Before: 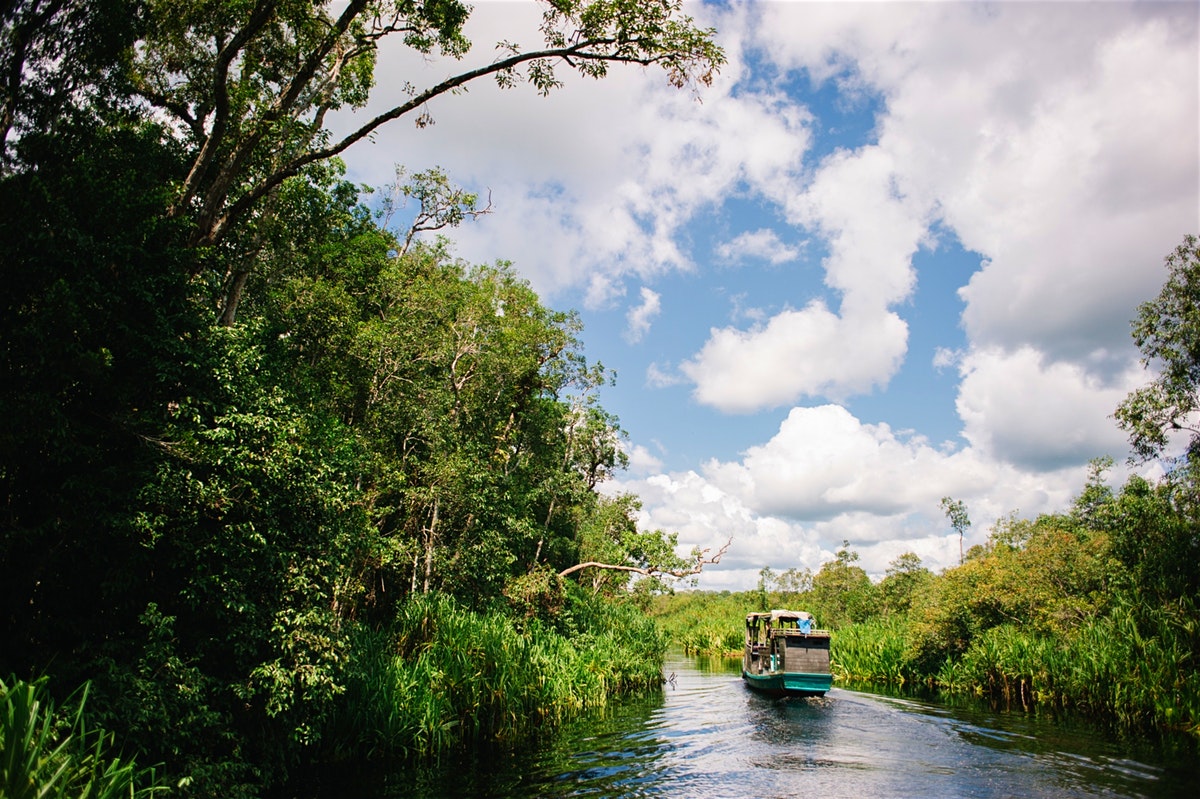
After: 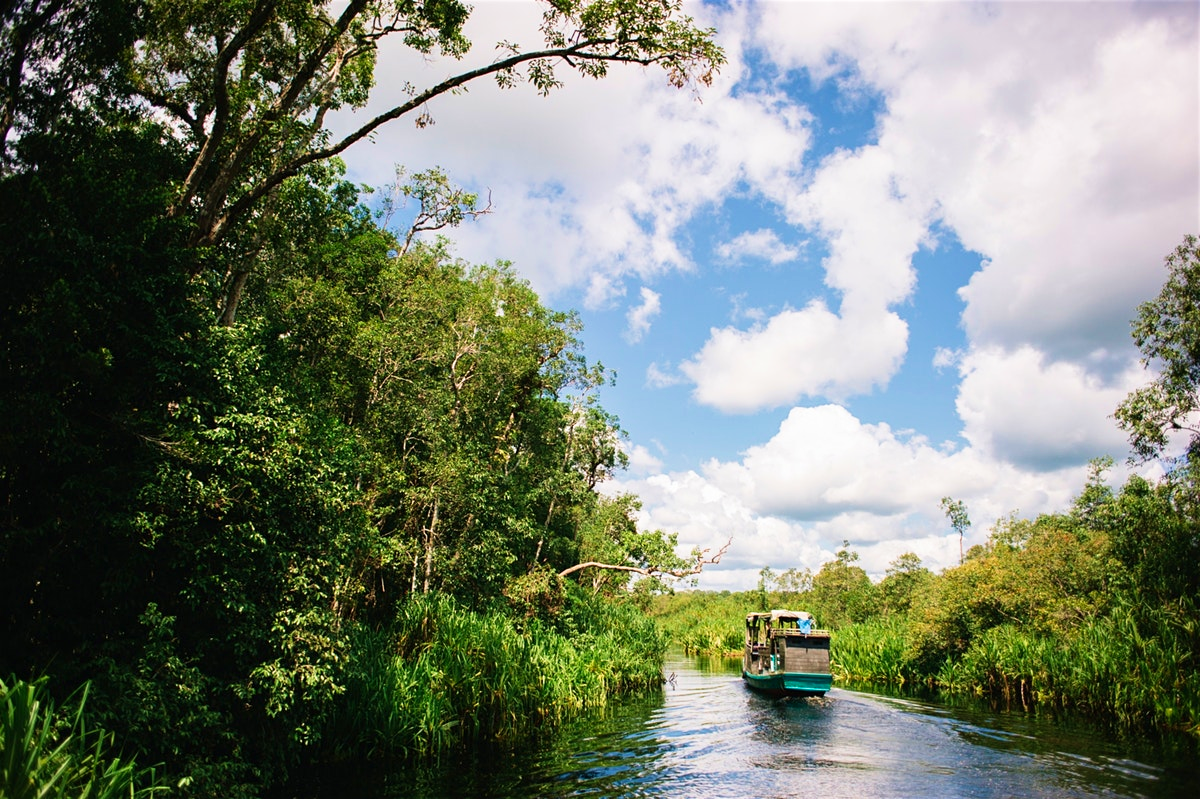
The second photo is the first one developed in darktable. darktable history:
tone curve: curves: ch0 [(0, 0) (0.003, 0.003) (0.011, 0.012) (0.025, 0.026) (0.044, 0.047) (0.069, 0.073) (0.1, 0.105) (0.136, 0.143) (0.177, 0.187) (0.224, 0.237) (0.277, 0.293) (0.335, 0.354) (0.399, 0.422) (0.468, 0.495) (0.543, 0.574) (0.623, 0.659) (0.709, 0.749) (0.801, 0.846) (0.898, 0.932) (1, 1)], preserve colors none
velvia: on, module defaults
